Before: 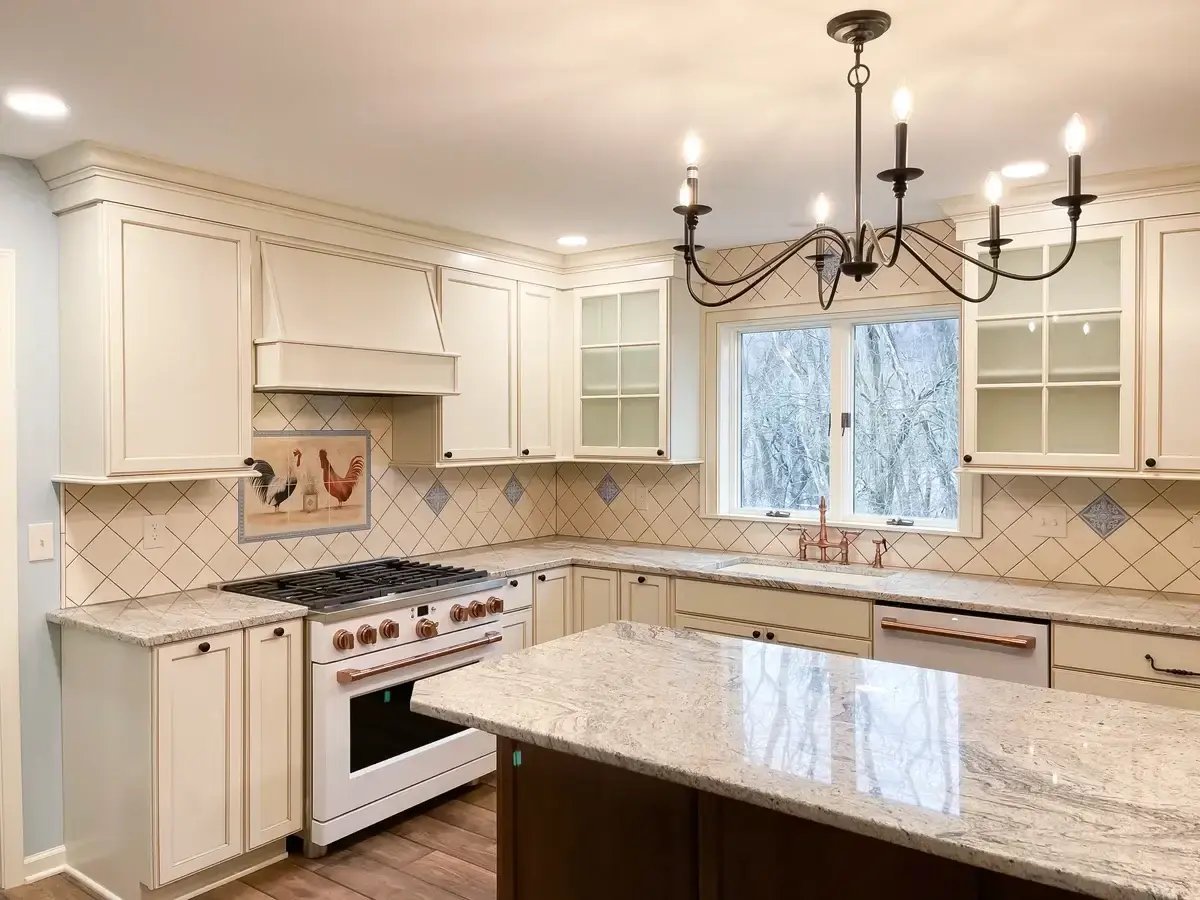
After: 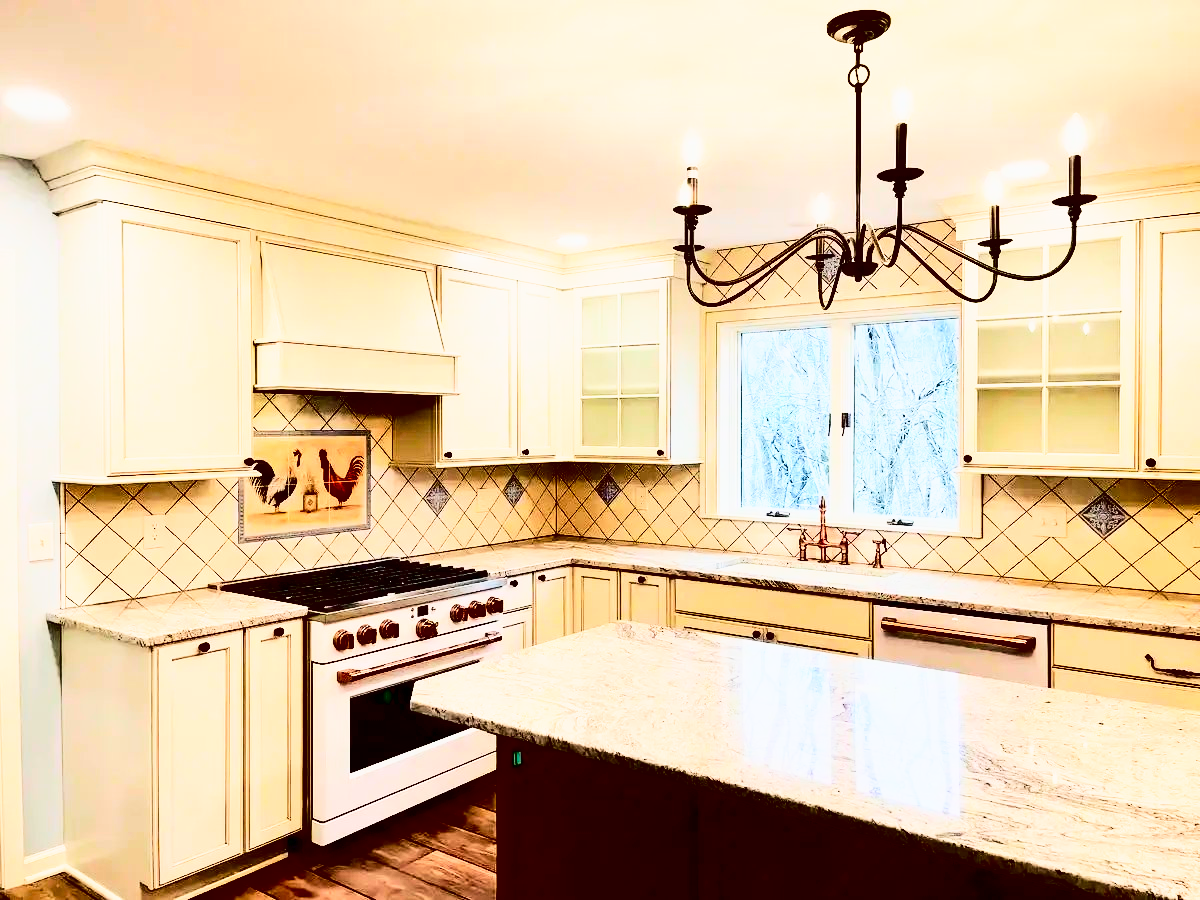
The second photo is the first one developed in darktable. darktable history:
base curve: curves: ch0 [(0, 0) (0.088, 0.125) (0.176, 0.251) (0.354, 0.501) (0.613, 0.749) (1, 0.877)], preserve colors none
contrast brightness saturation: contrast 0.77, brightness -1, saturation 1
